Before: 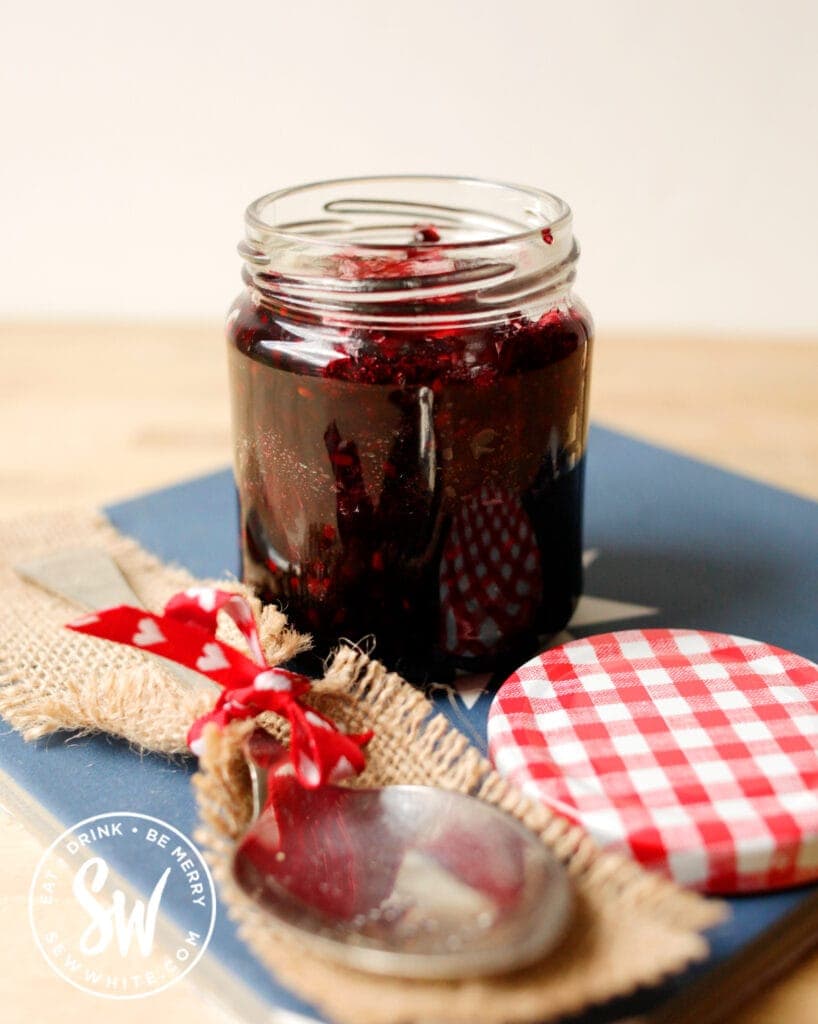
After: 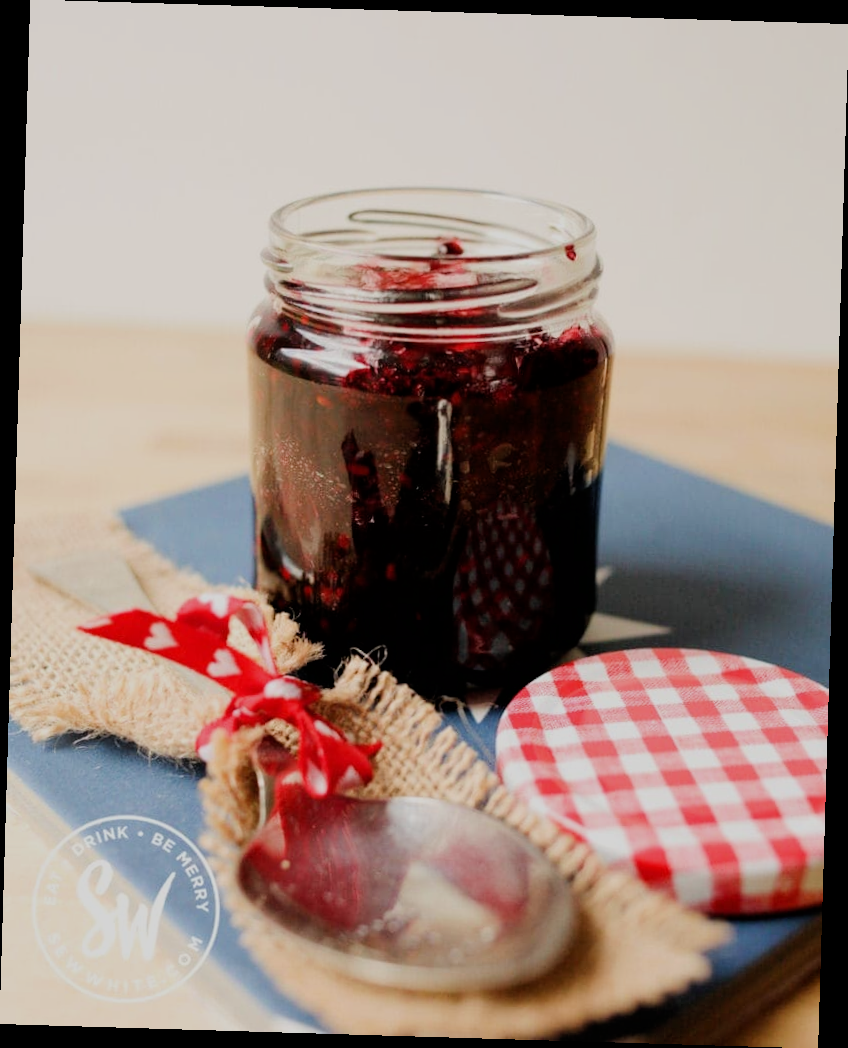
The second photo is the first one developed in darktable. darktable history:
rotate and perspective: rotation 1.72°, automatic cropping off
filmic rgb: black relative exposure -7.65 EV, white relative exposure 4.56 EV, hardness 3.61
